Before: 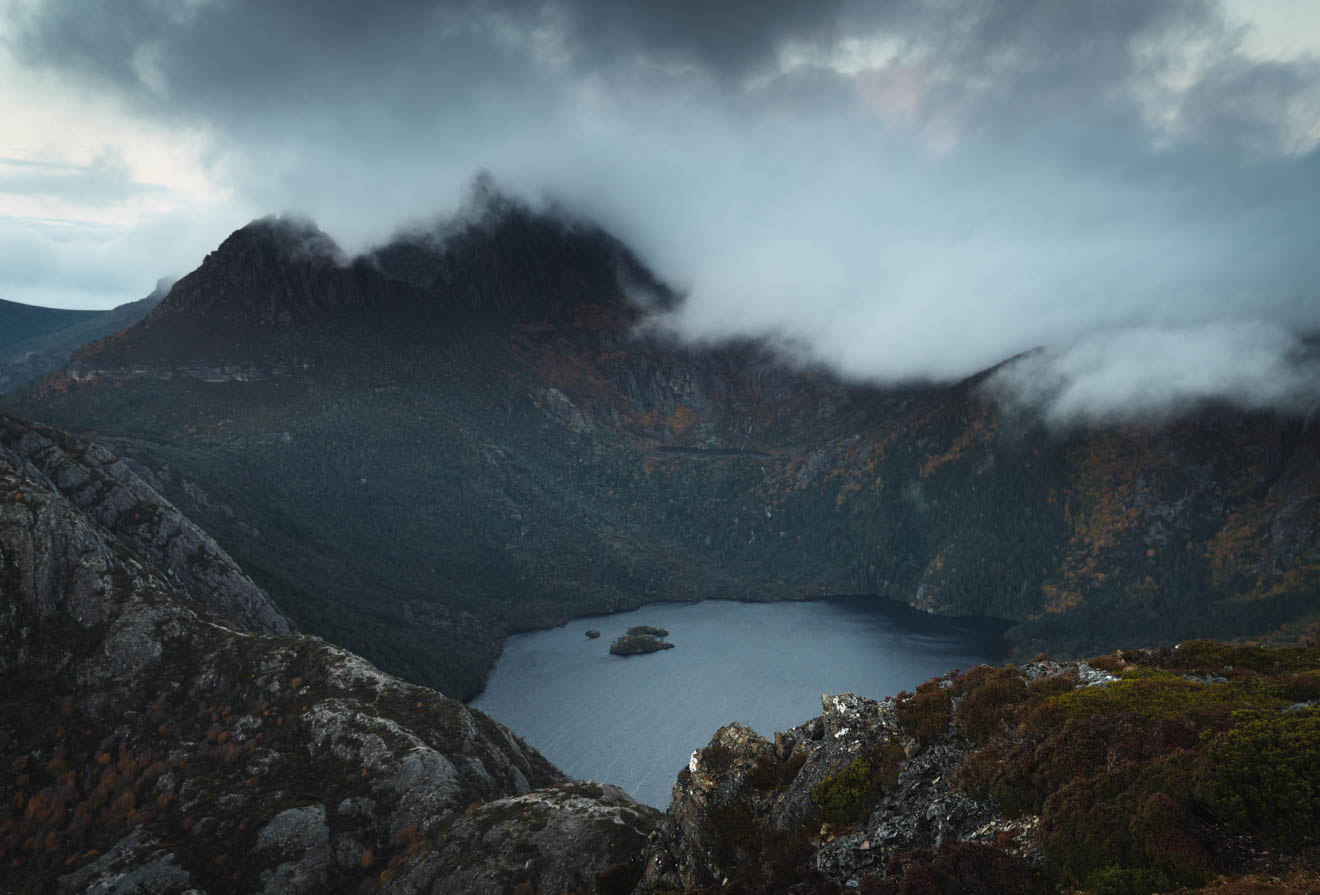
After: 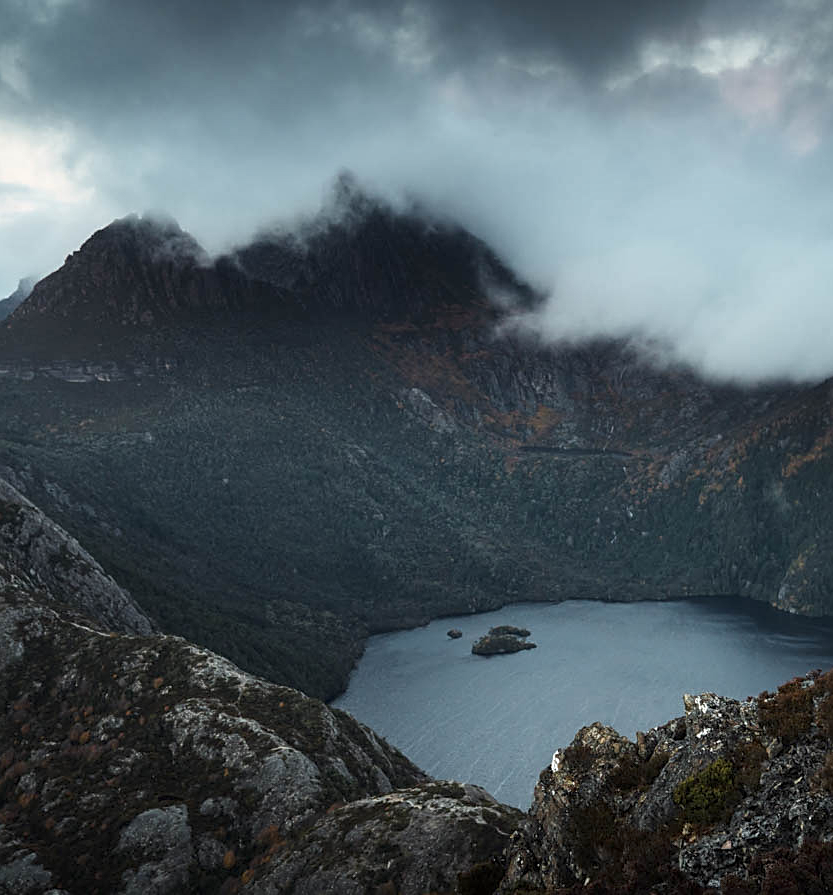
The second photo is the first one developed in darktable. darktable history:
local contrast: detail 130%
crop: left 10.458%, right 26.411%
sharpen: on, module defaults
